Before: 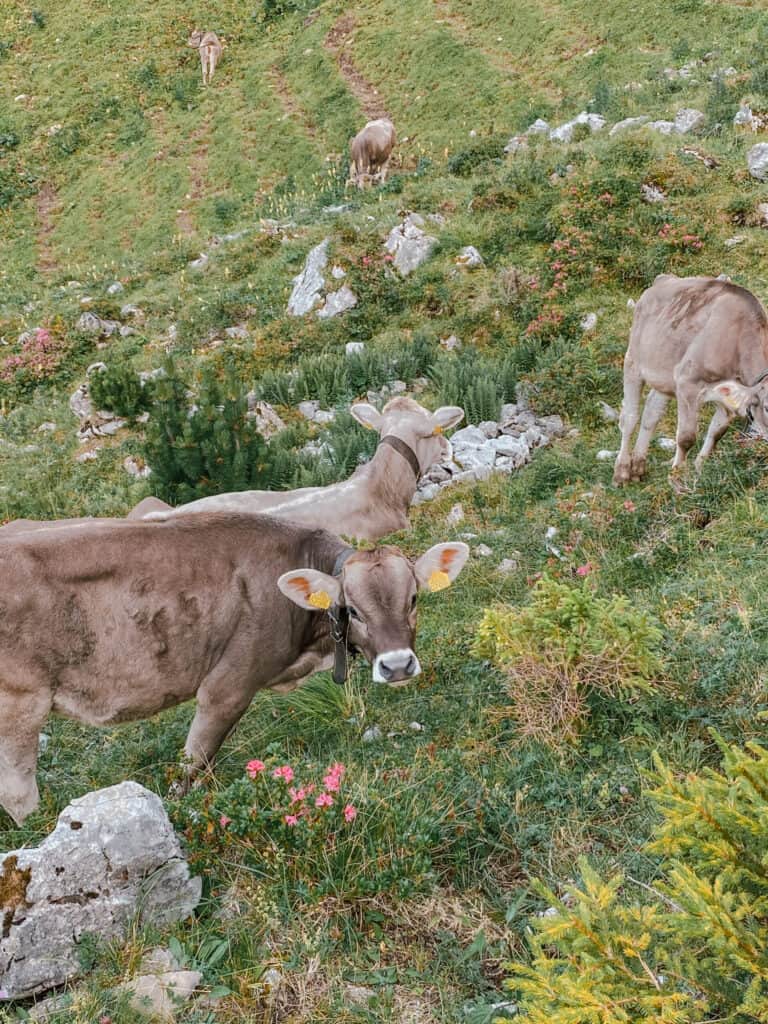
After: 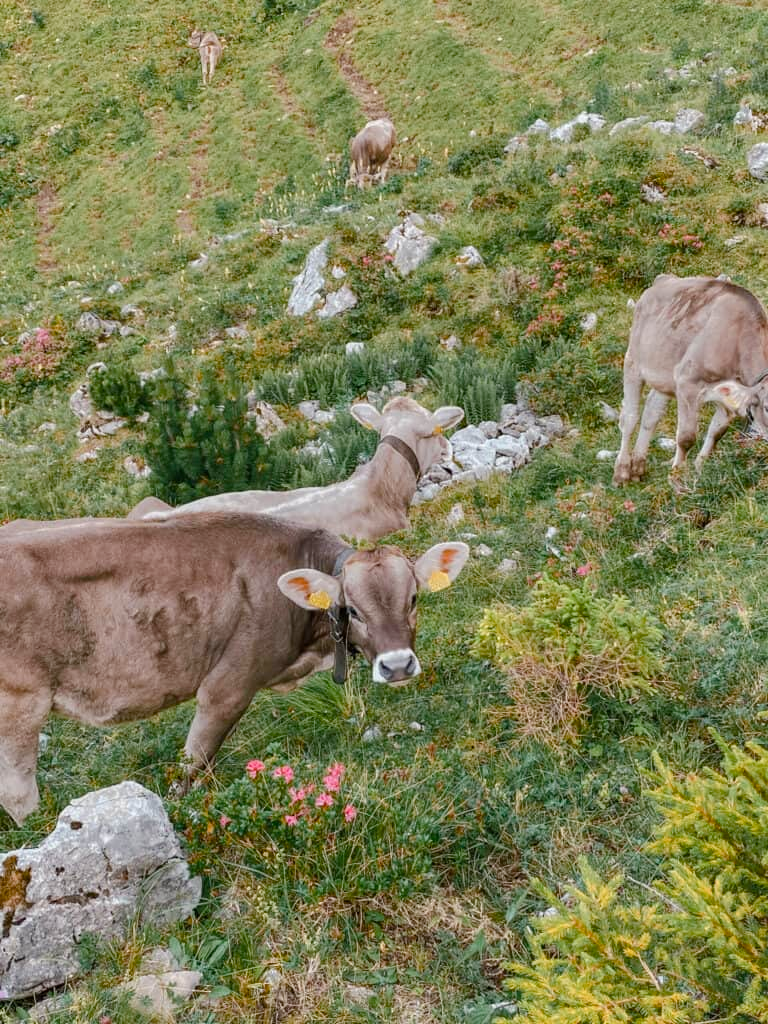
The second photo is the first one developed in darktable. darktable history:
color balance rgb: perceptual saturation grading › global saturation 20%, perceptual saturation grading › highlights -24.881%, perceptual saturation grading › shadows 24.851%
